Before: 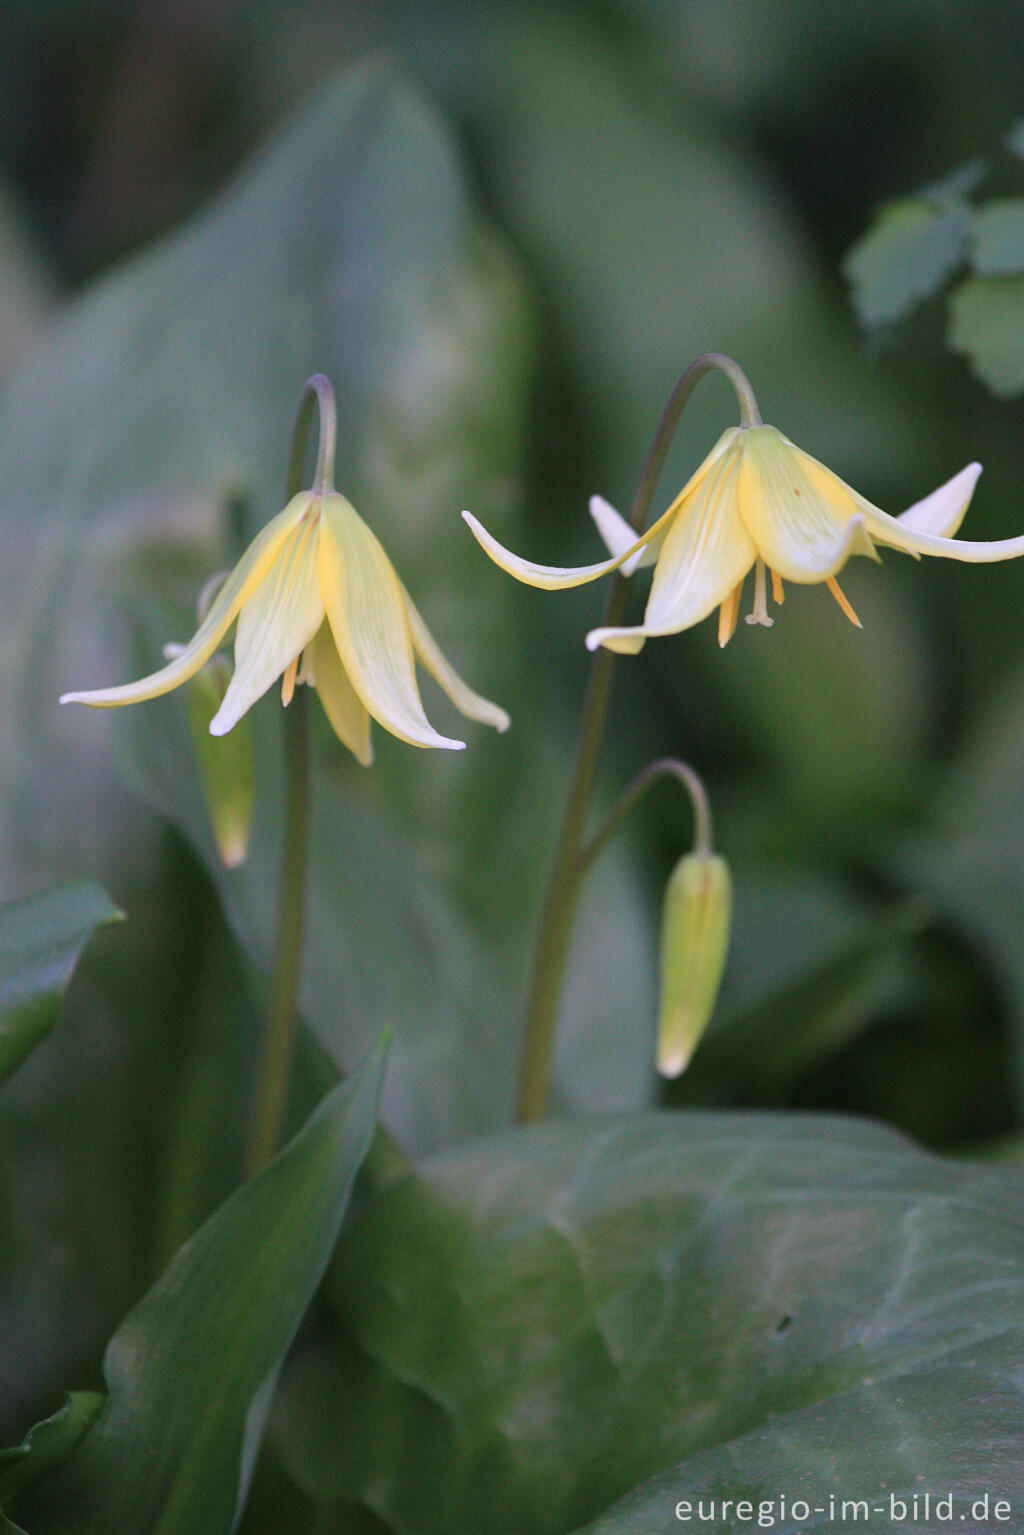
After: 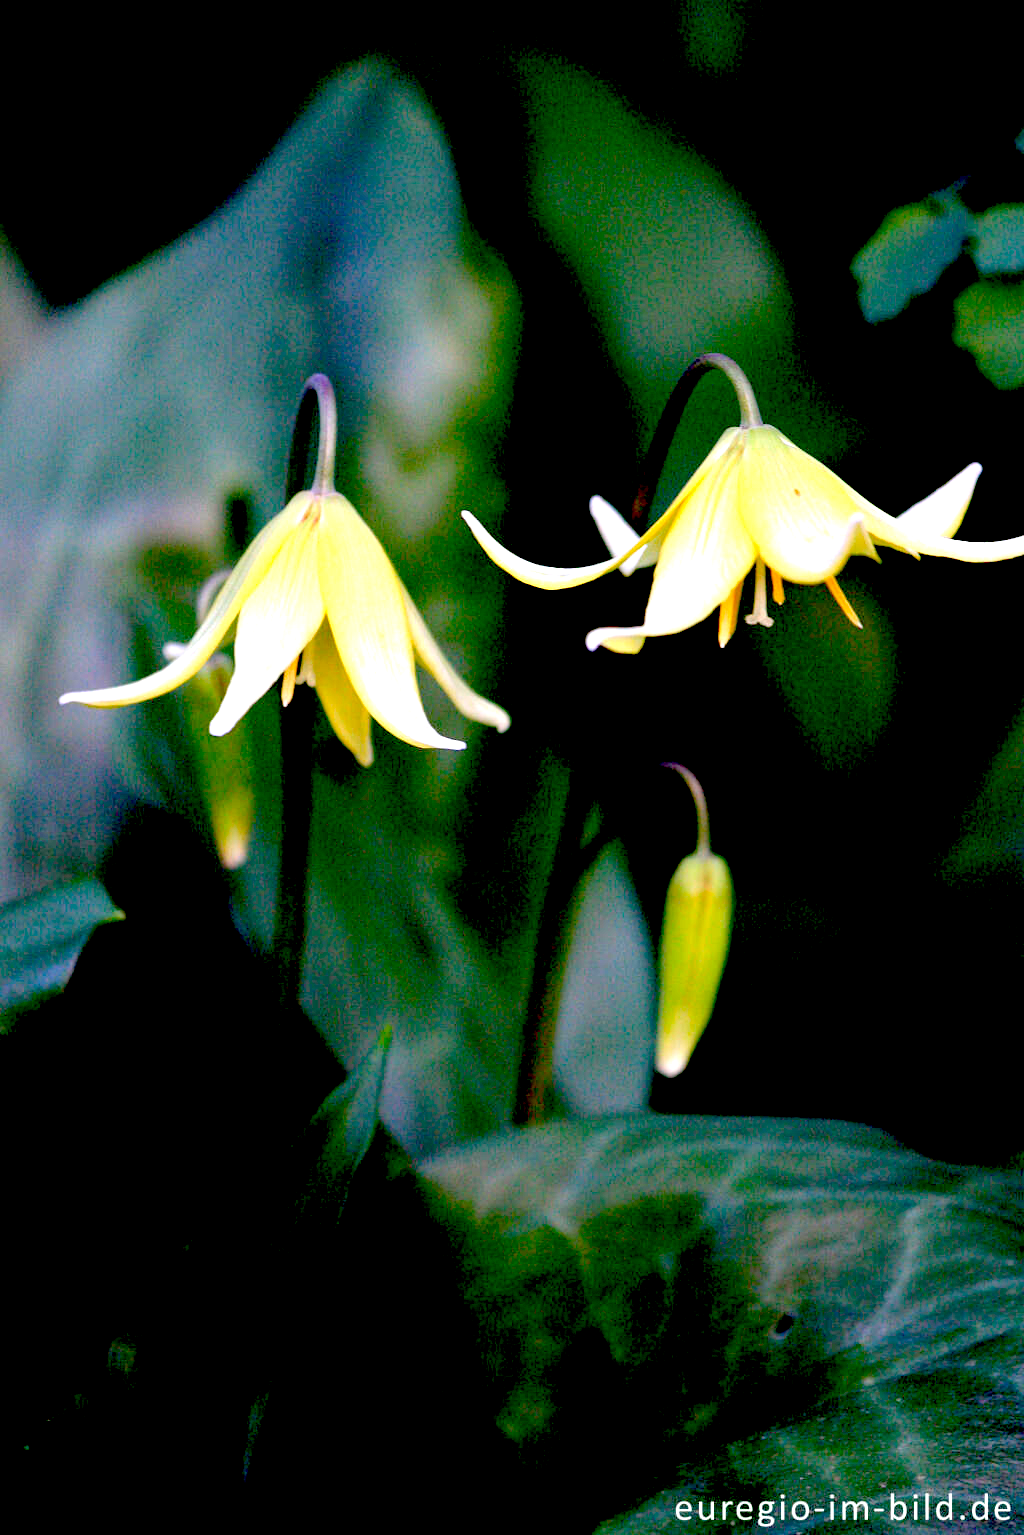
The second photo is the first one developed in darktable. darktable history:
exposure: black level correction 0.099, exposure -0.088 EV, compensate exposure bias true, compensate highlight preservation false
